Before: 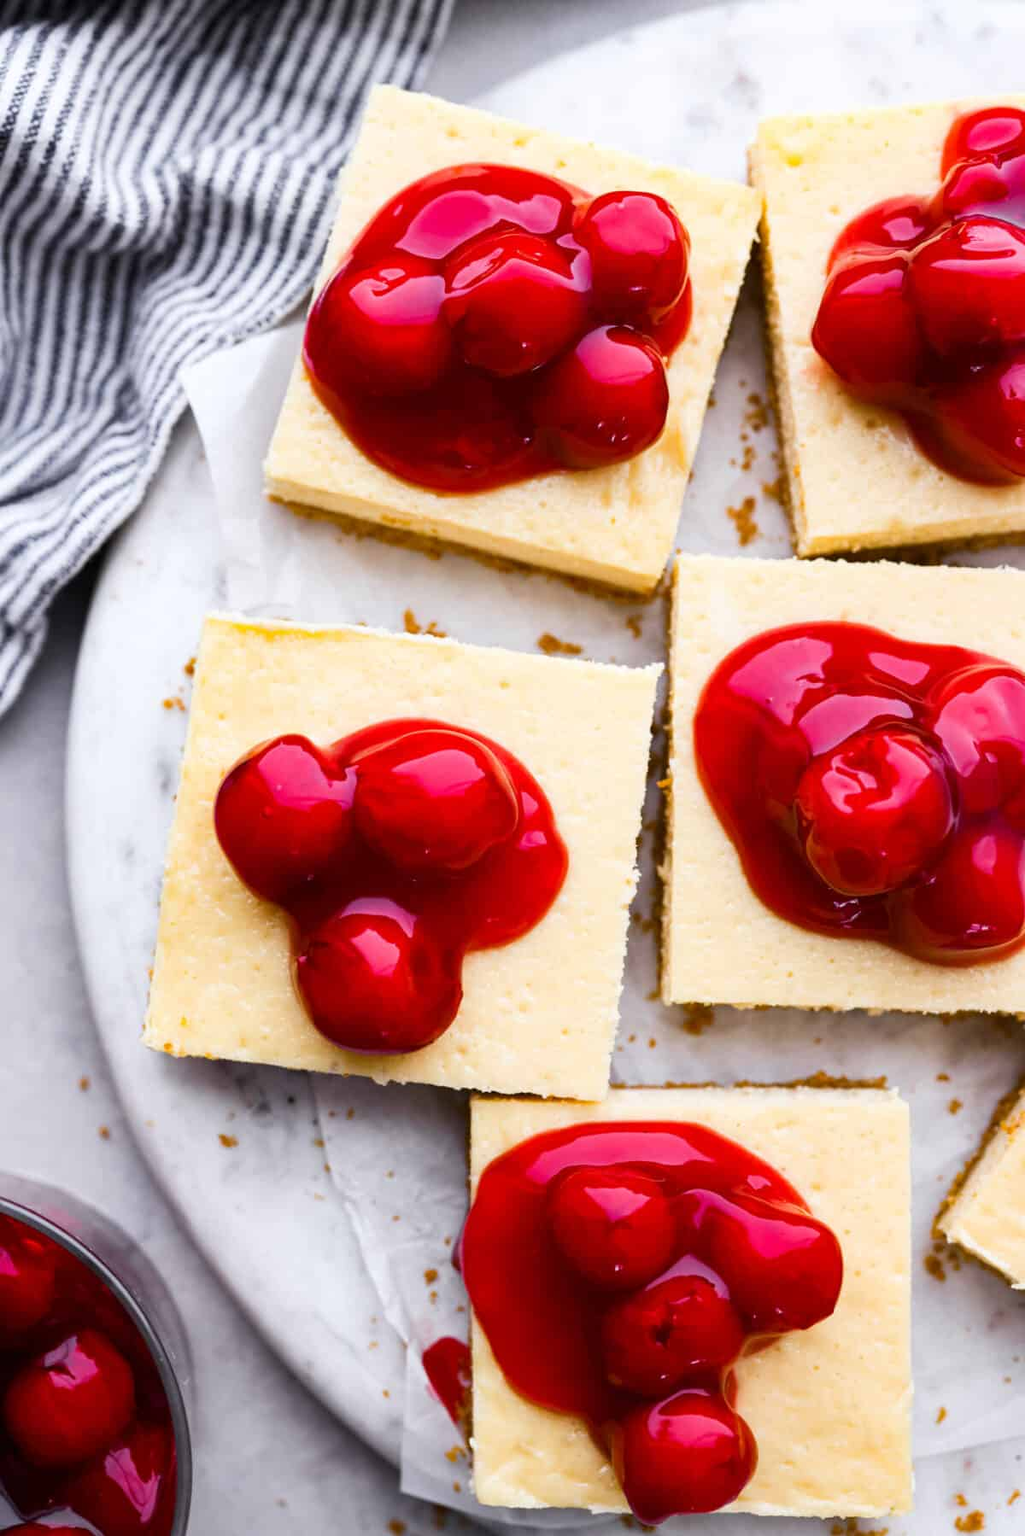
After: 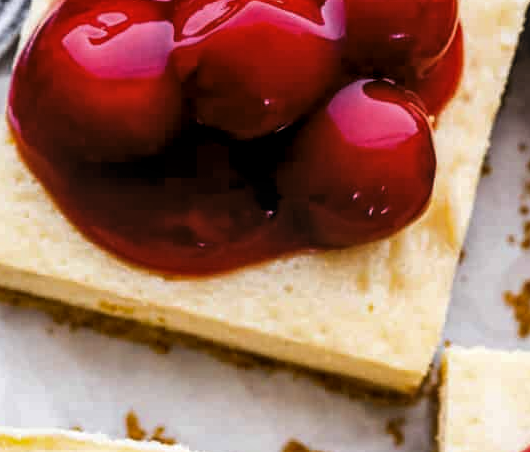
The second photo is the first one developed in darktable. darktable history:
crop: left 28.931%, top 16.814%, right 26.863%, bottom 58.04%
local contrast: on, module defaults
levels: black 0.026%, white 90.71%, levels [0.116, 0.574, 1]
contrast brightness saturation: contrast -0.017, brightness -0.007, saturation 0.03
